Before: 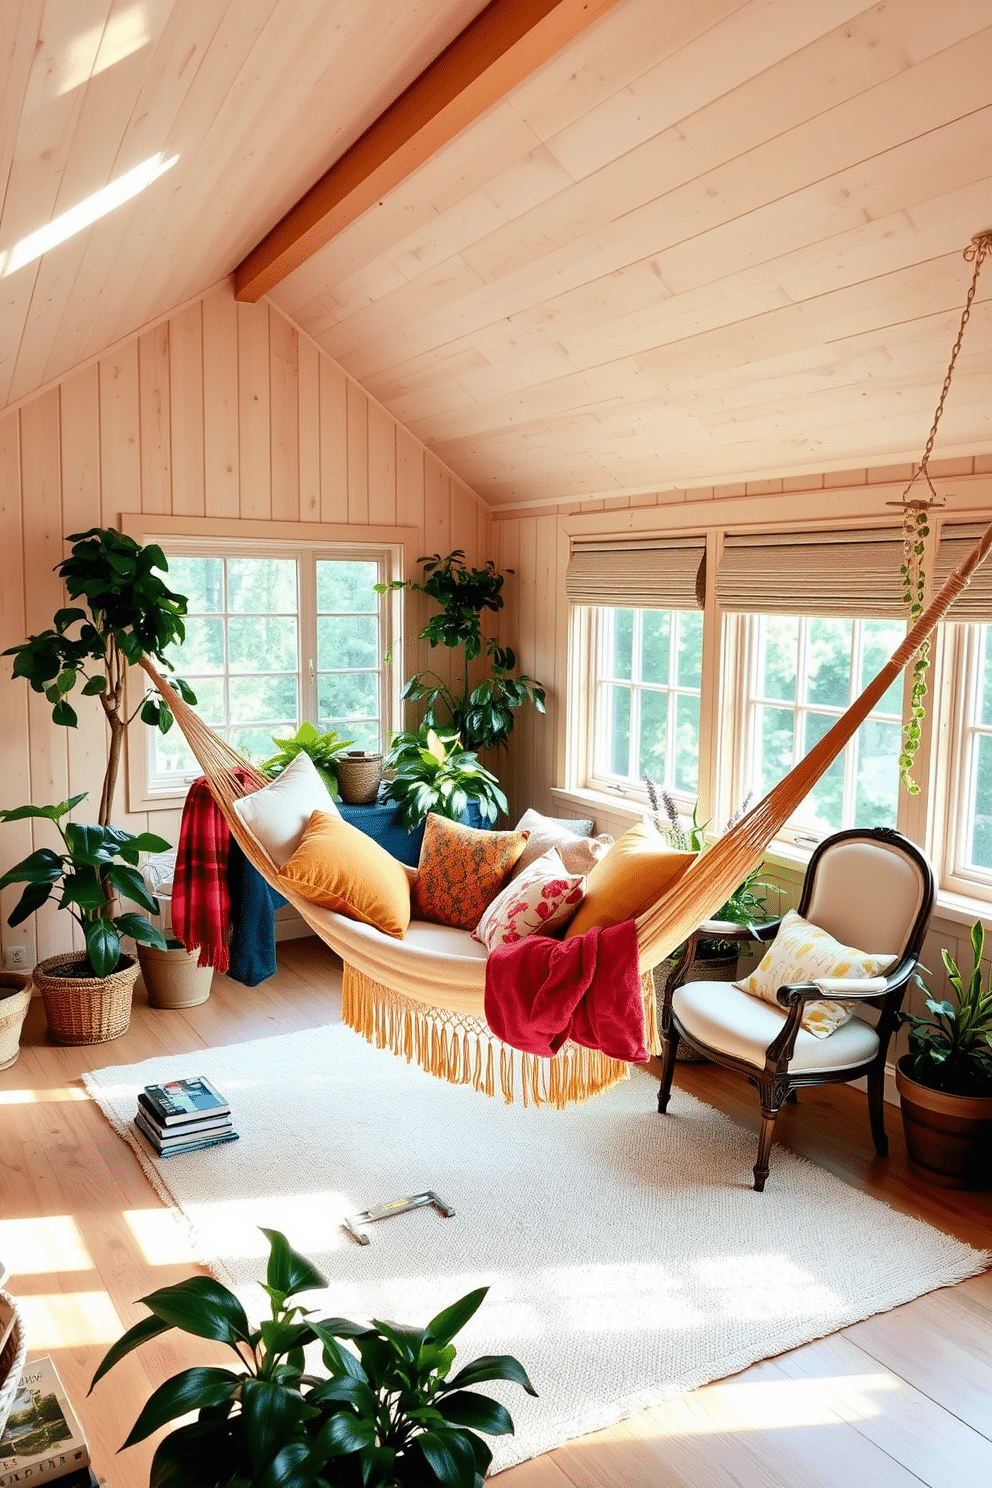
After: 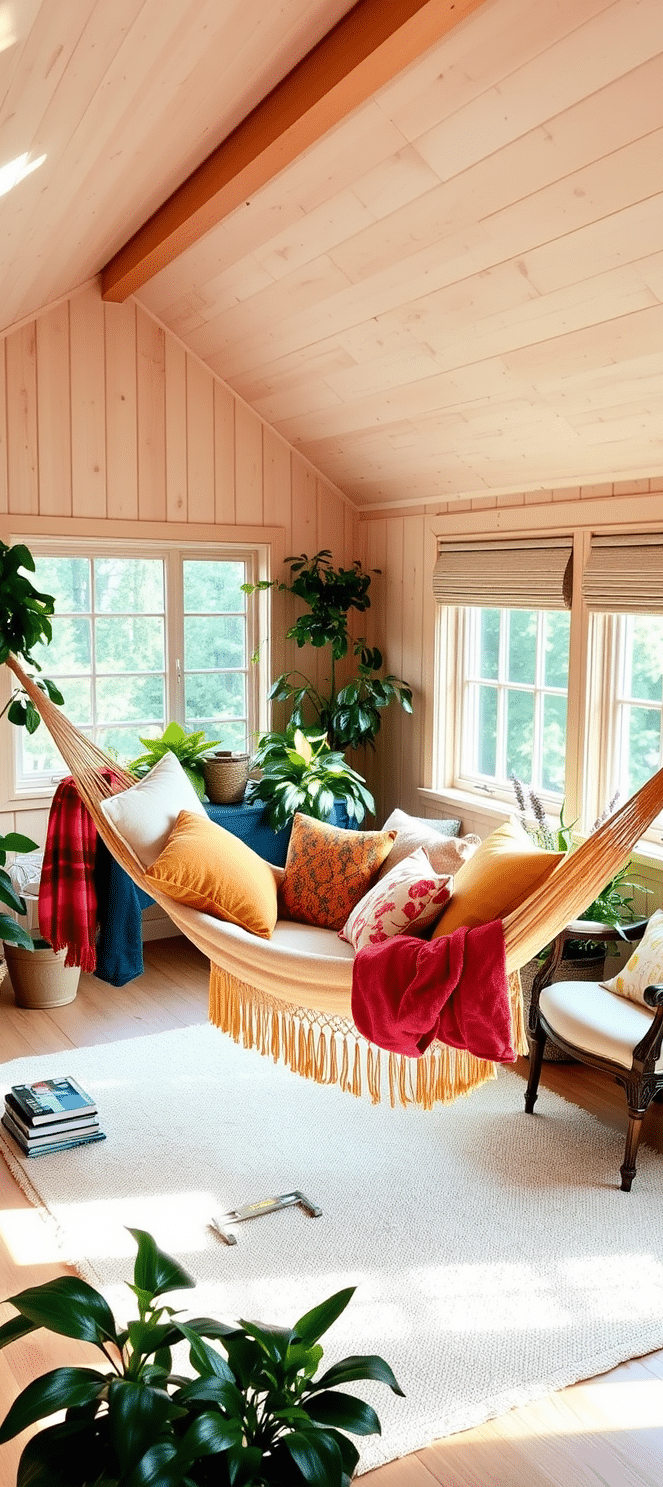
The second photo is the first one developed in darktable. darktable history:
crop and rotate: left 13.522%, right 19.592%
tone equalizer: on, module defaults
